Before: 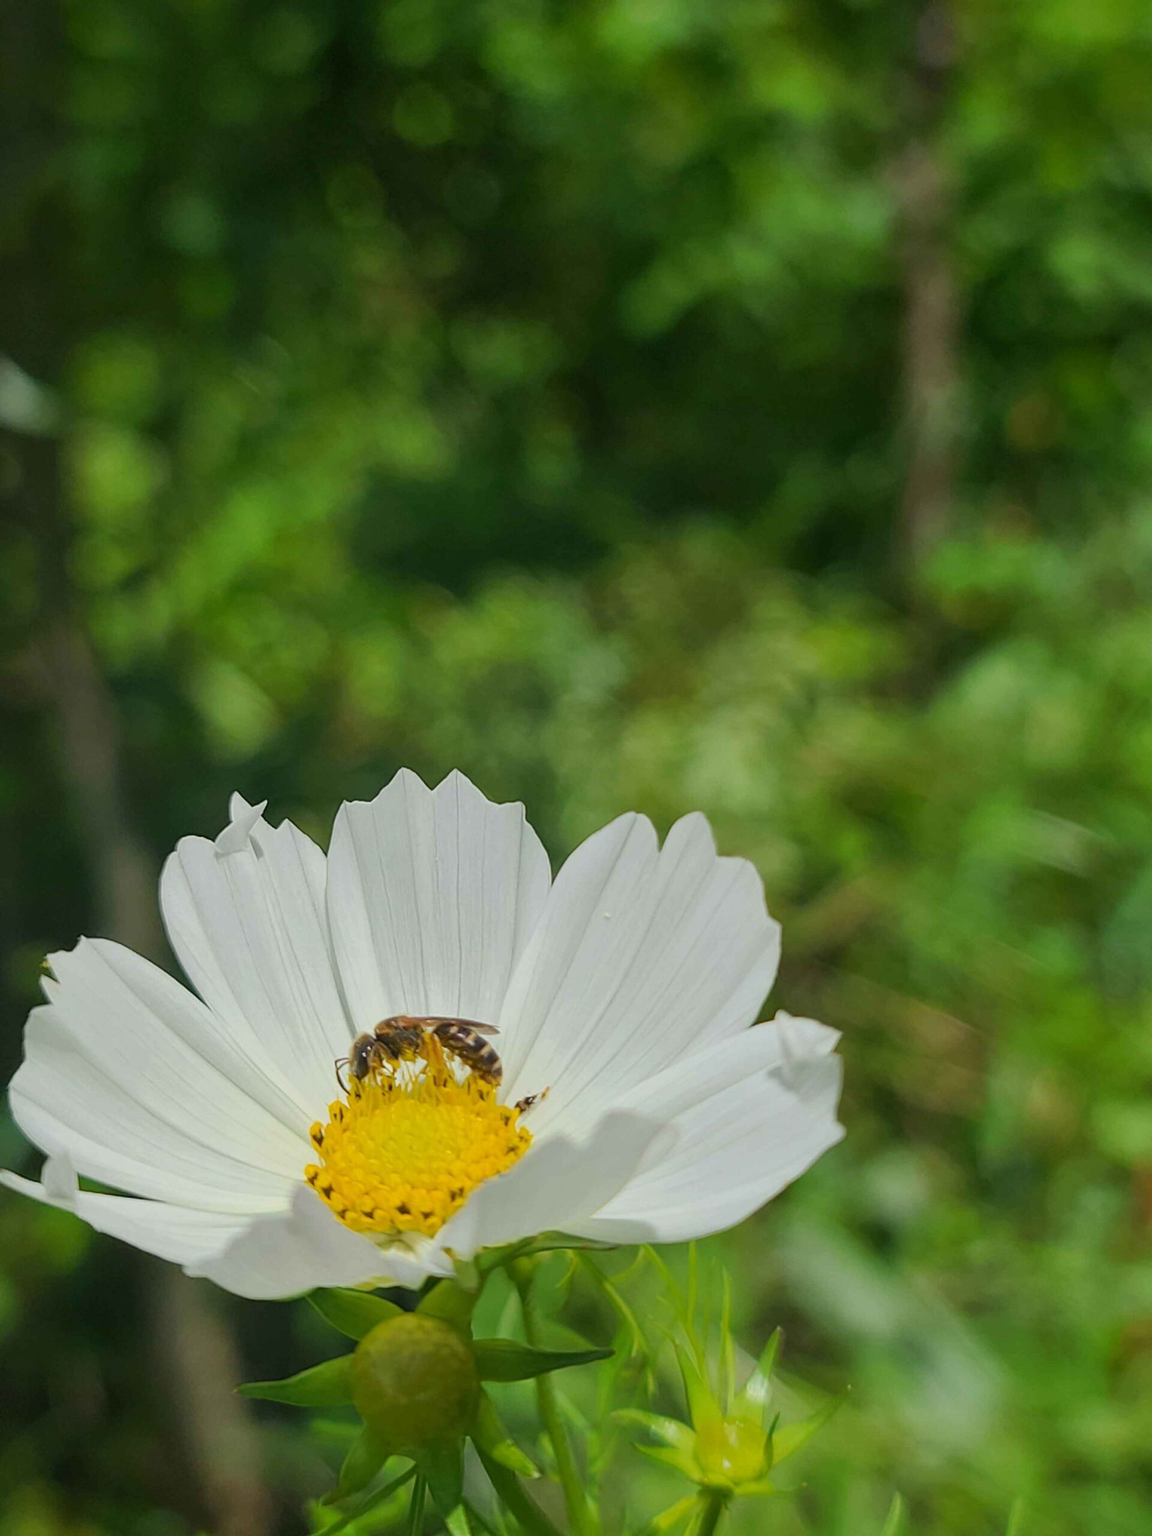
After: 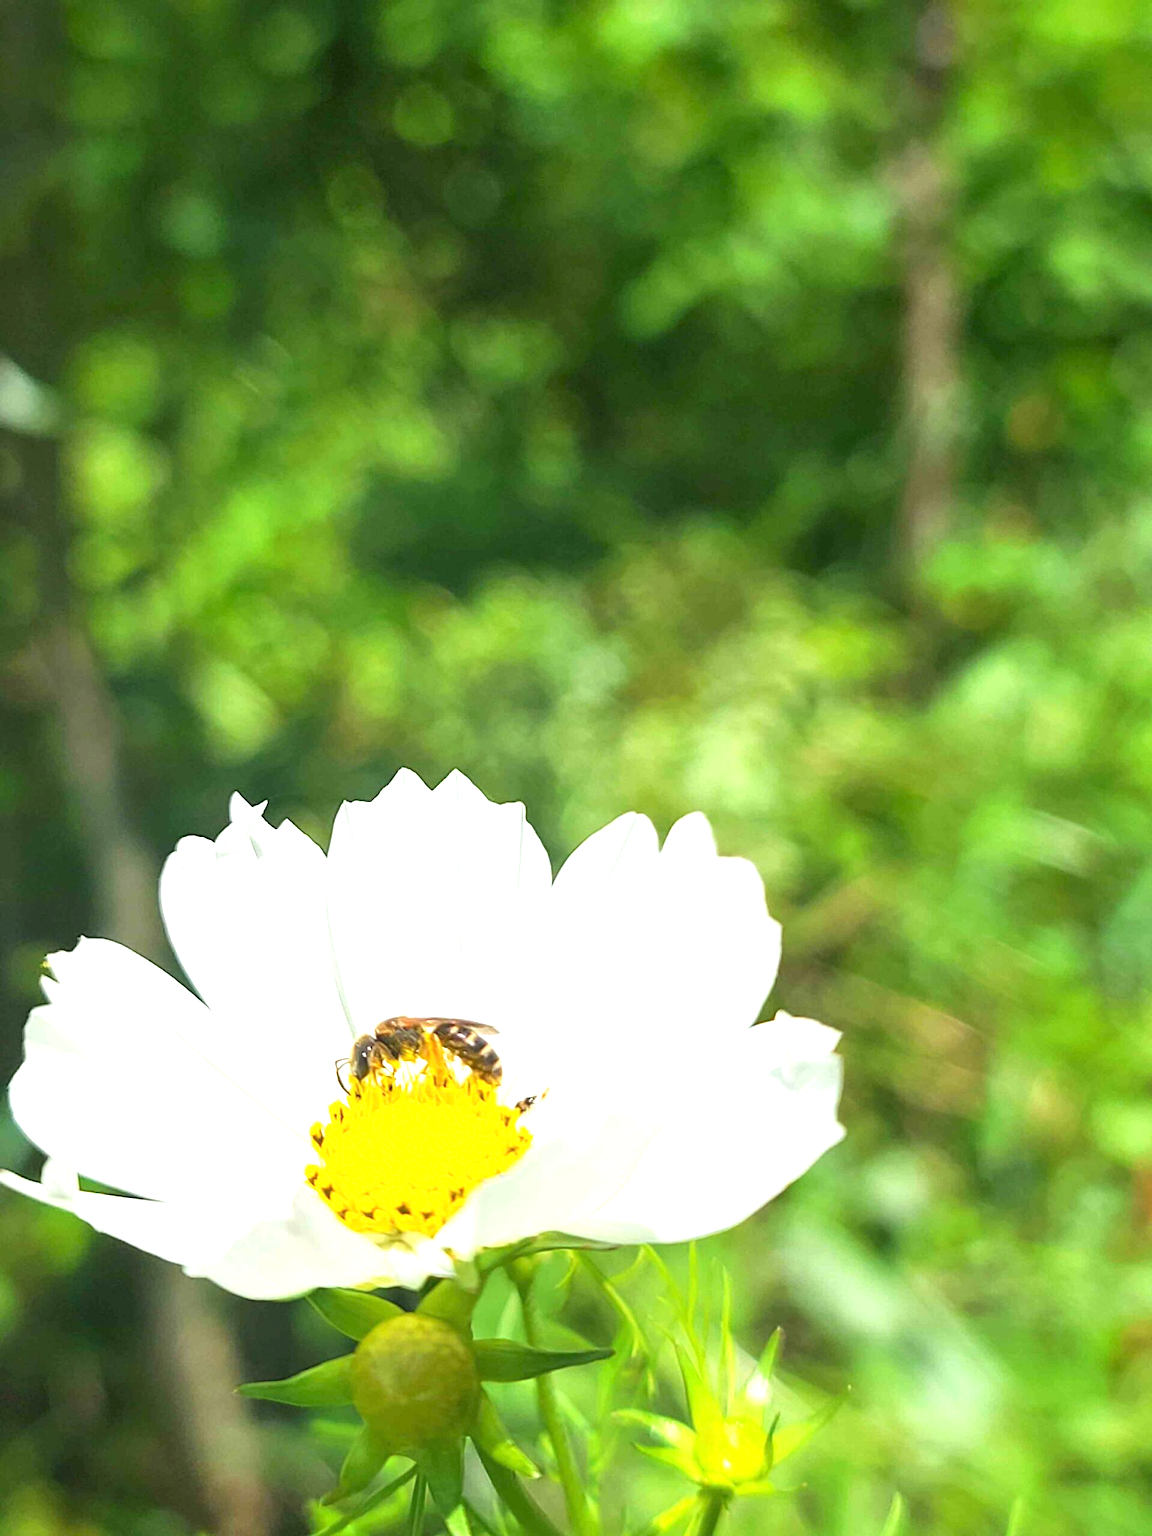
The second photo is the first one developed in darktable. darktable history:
exposure: exposure 1.511 EV, compensate highlight preservation false
